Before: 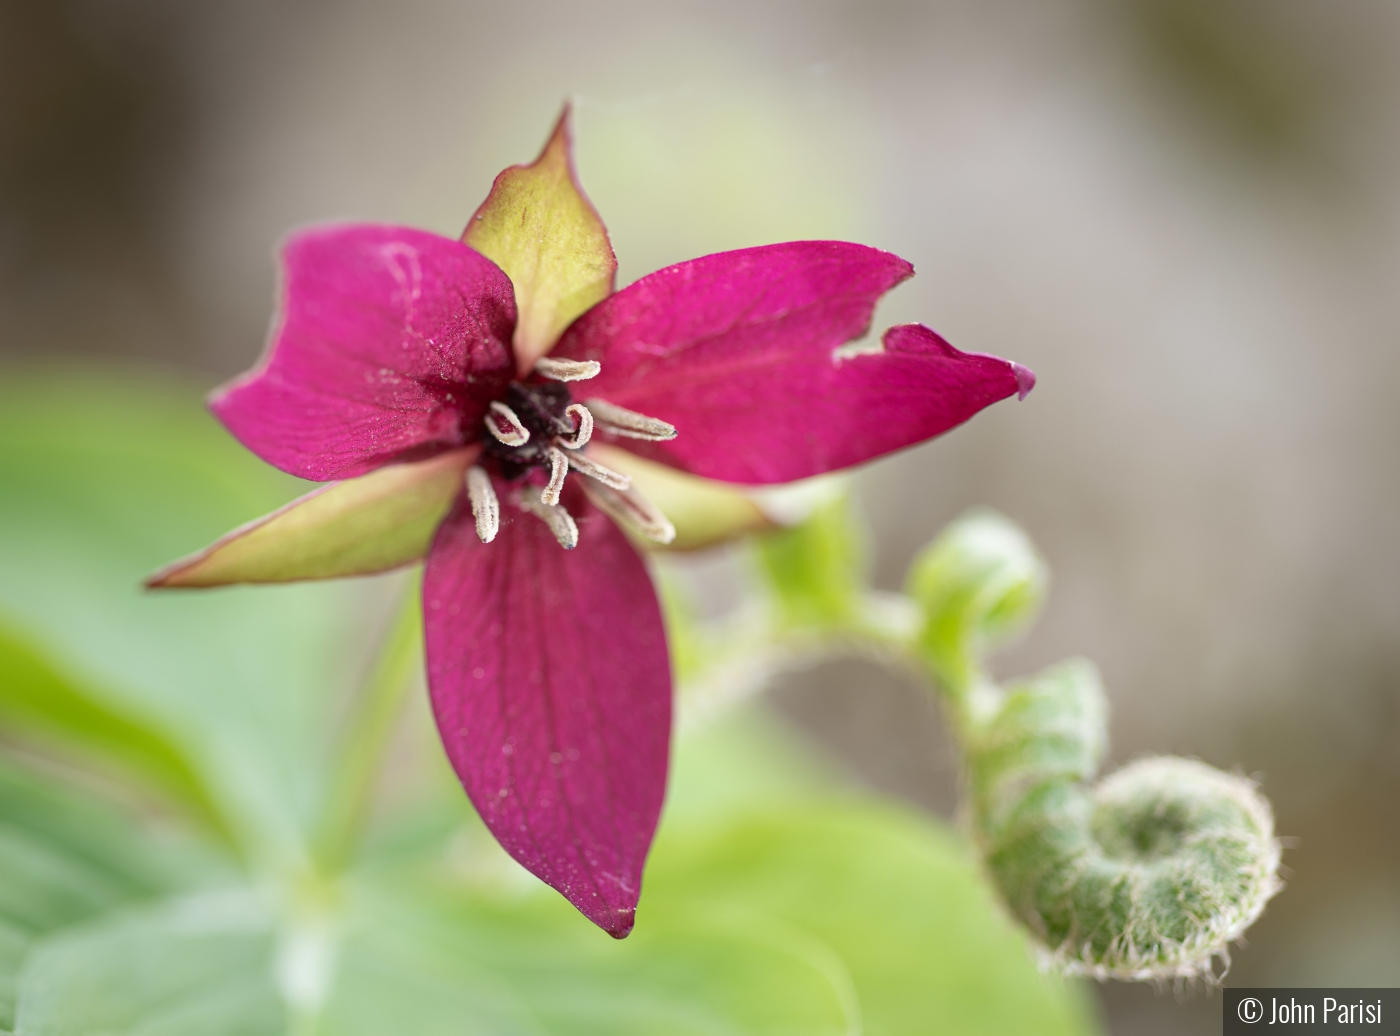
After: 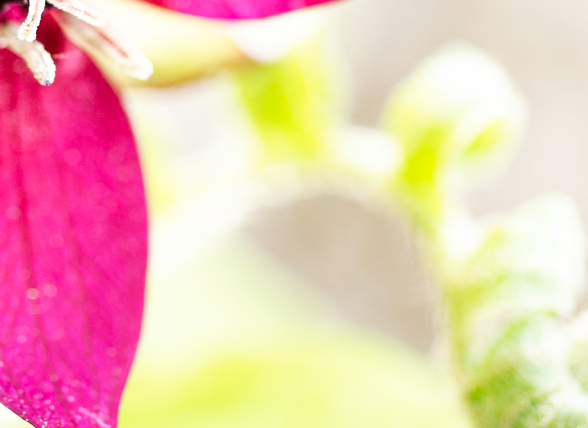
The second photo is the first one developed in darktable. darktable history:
base curve: curves: ch0 [(0, 0) (0.007, 0.004) (0.027, 0.03) (0.046, 0.07) (0.207, 0.54) (0.442, 0.872) (0.673, 0.972) (1, 1)], preserve colors none
crop: left 37.393%, top 44.846%, right 20.566%, bottom 13.791%
